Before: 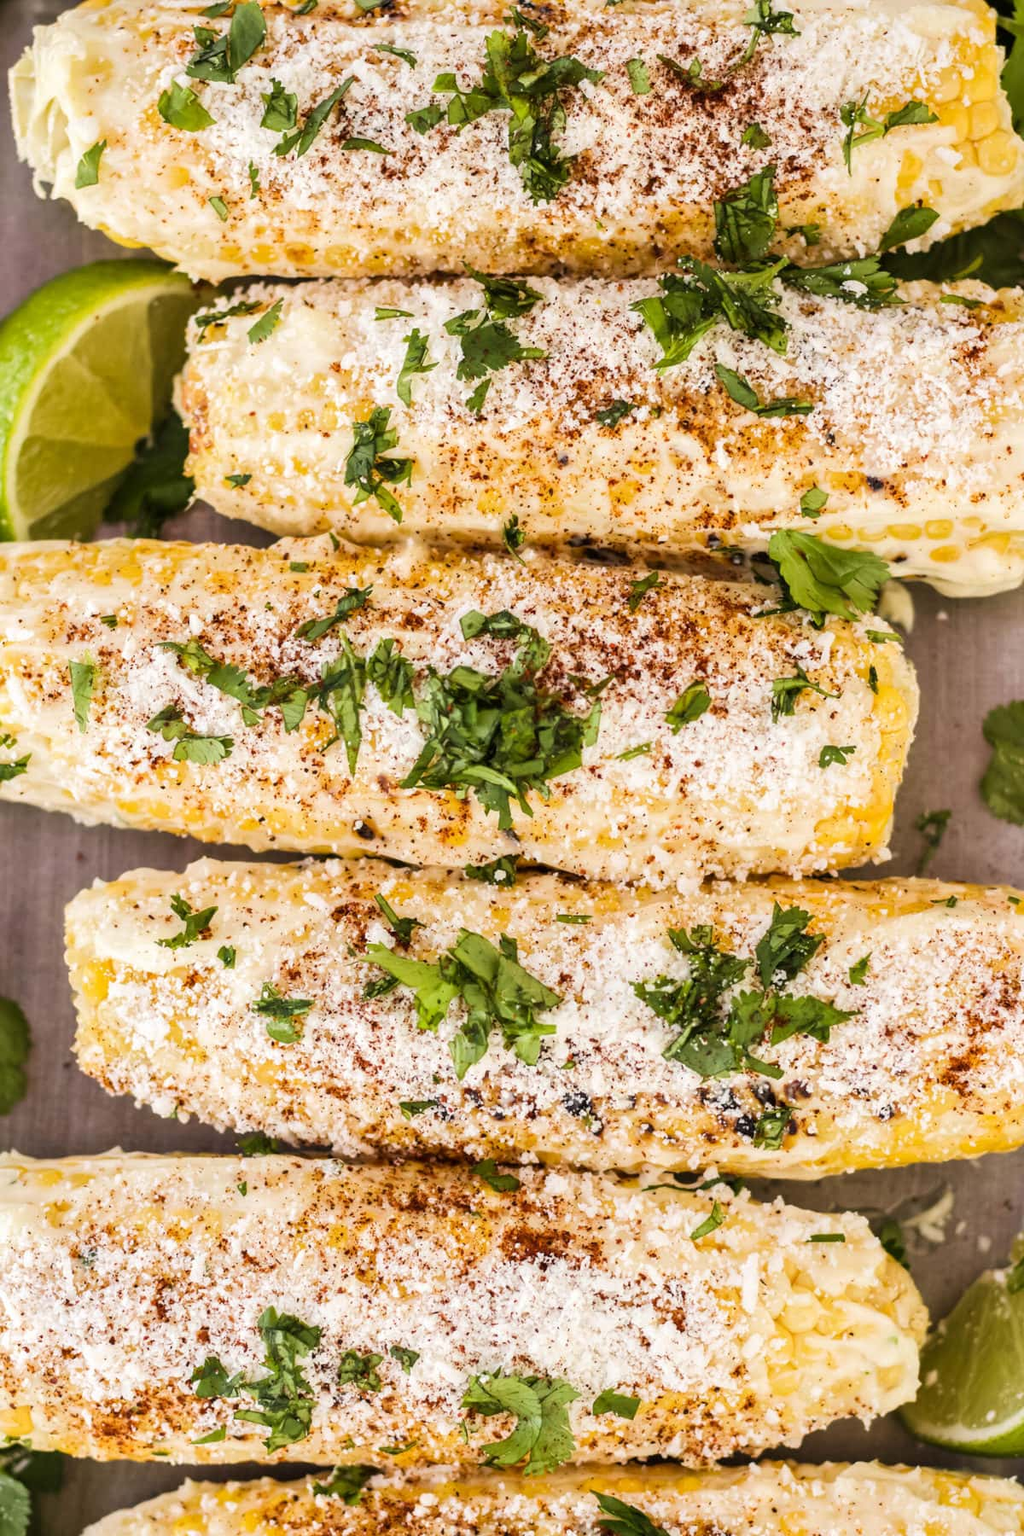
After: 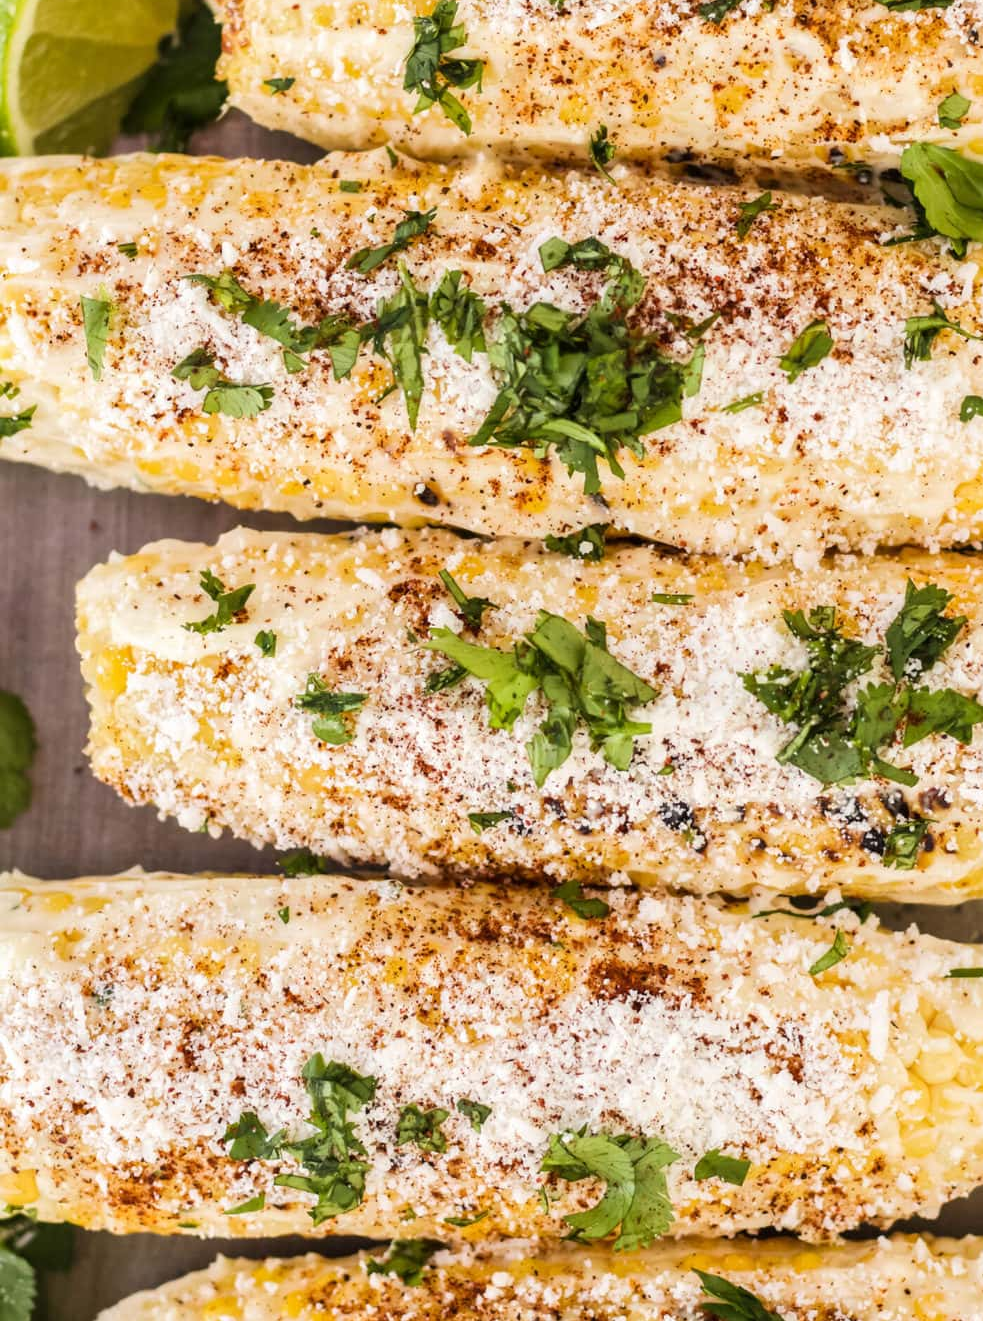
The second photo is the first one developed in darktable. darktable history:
crop: top 26.601%, right 18.005%
